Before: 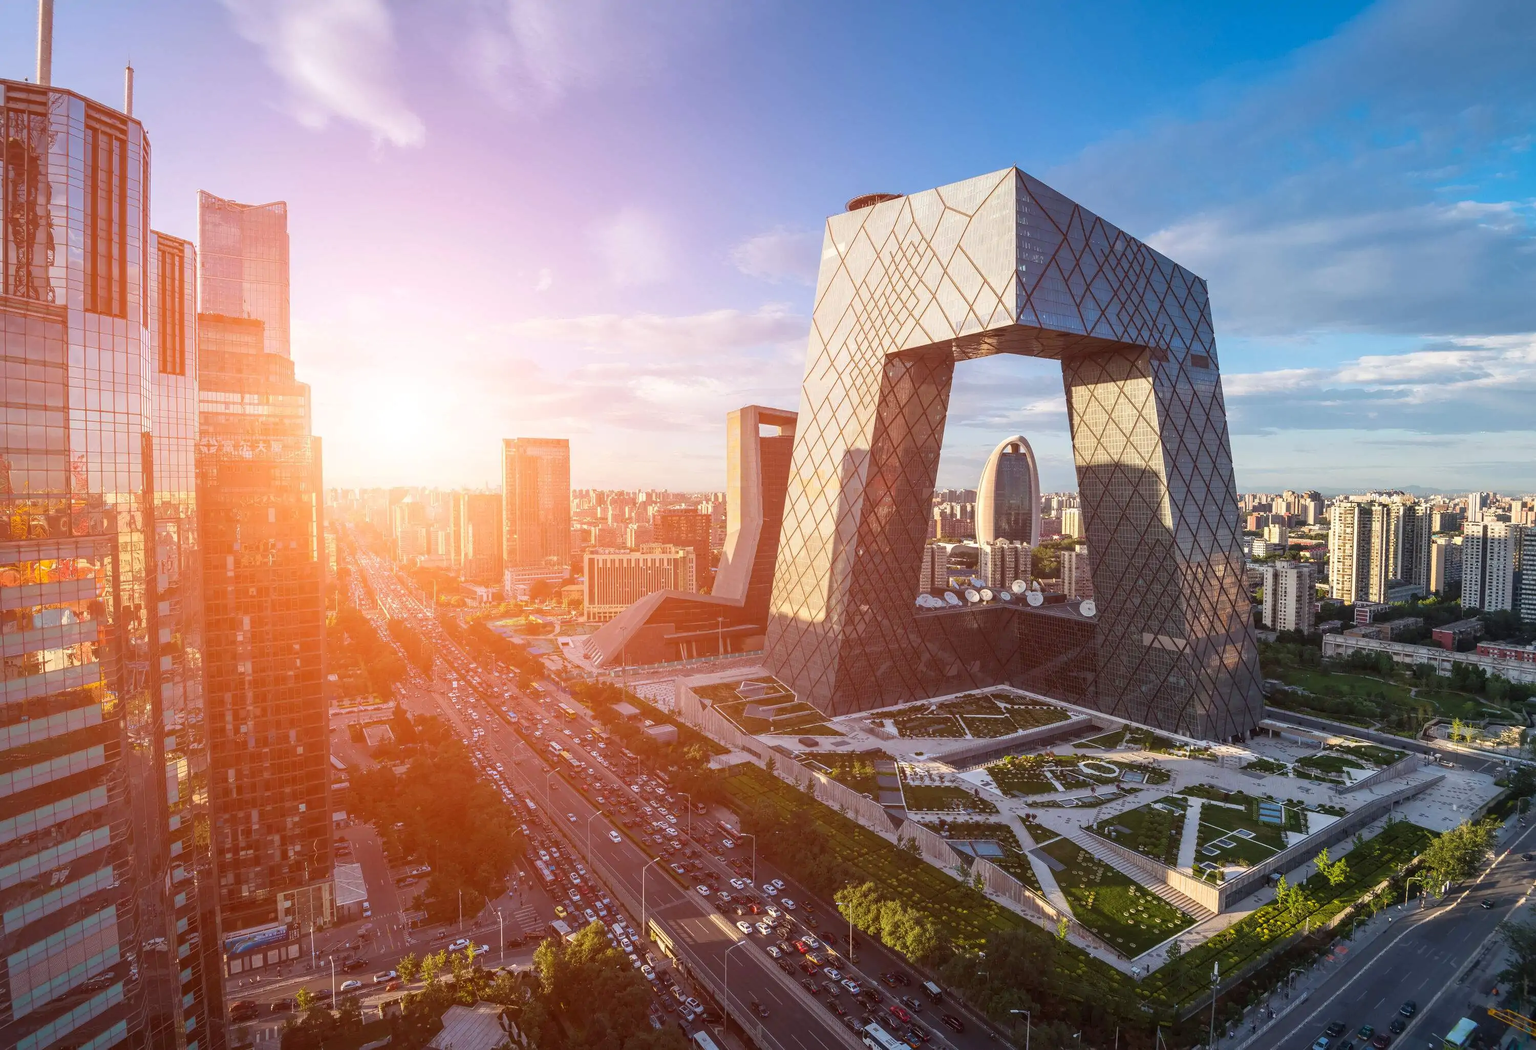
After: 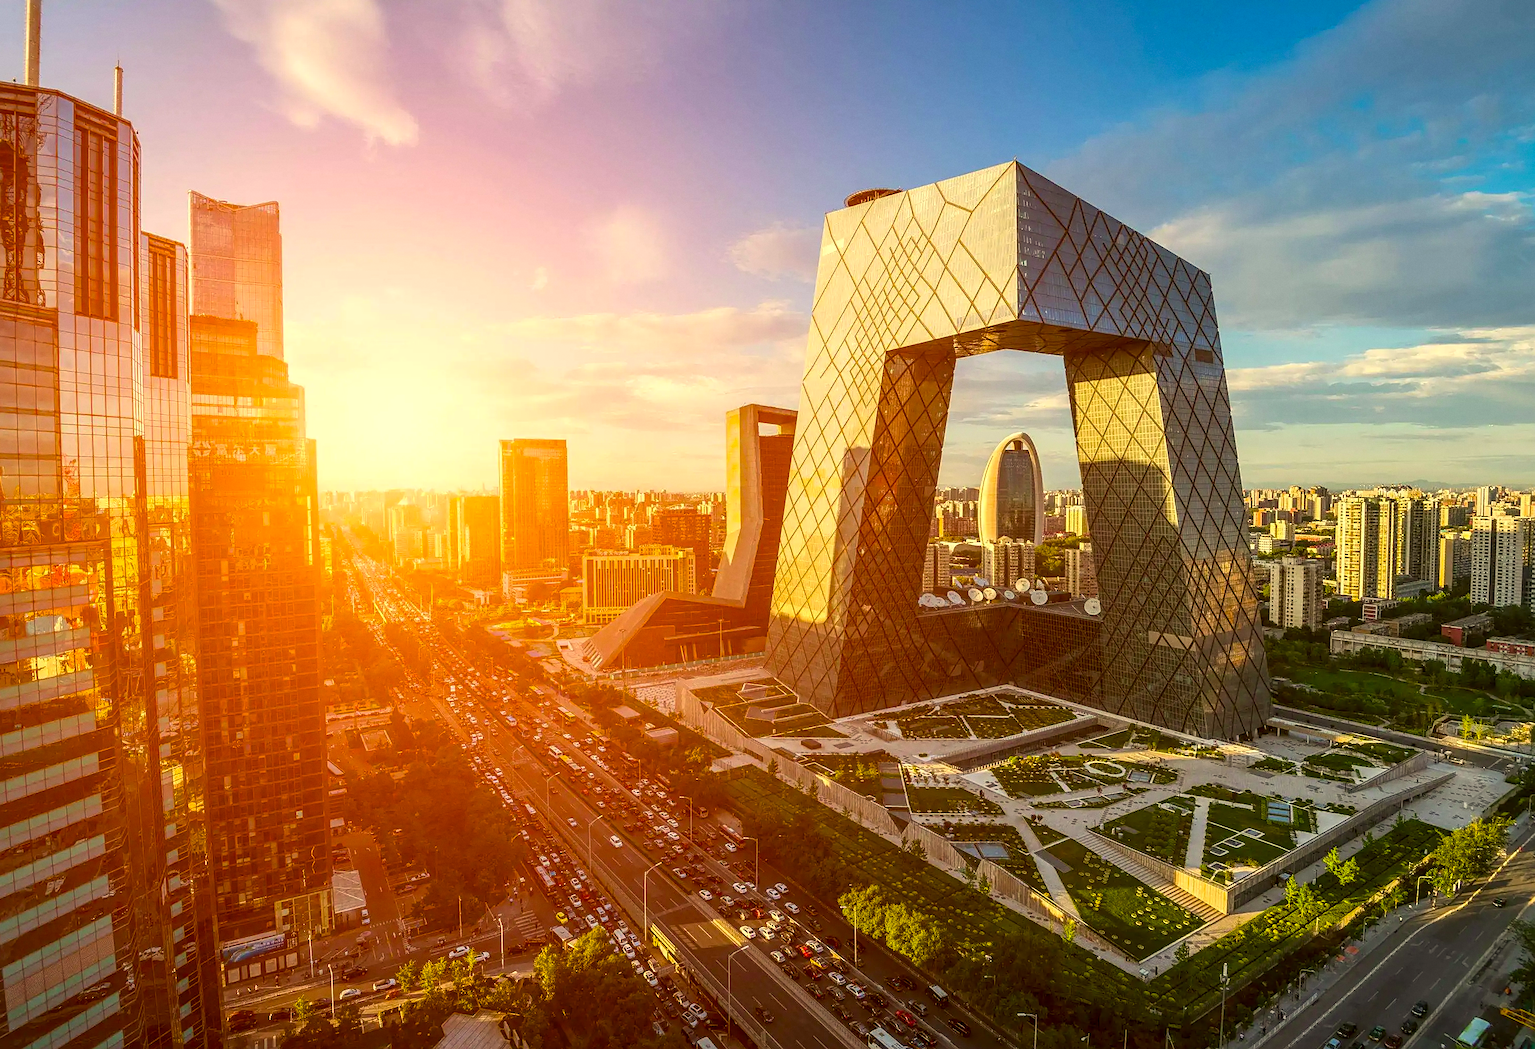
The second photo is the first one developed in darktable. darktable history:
rotate and perspective: rotation -0.45°, automatic cropping original format, crop left 0.008, crop right 0.992, crop top 0.012, crop bottom 0.988
sharpen: on, module defaults
color balance rgb: linear chroma grading › global chroma 15%, perceptual saturation grading › global saturation 30%
local contrast: on, module defaults
grain: coarseness 0.09 ISO, strength 10%
color correction: highlights a* 0.162, highlights b* 29.53, shadows a* -0.162, shadows b* 21.09
